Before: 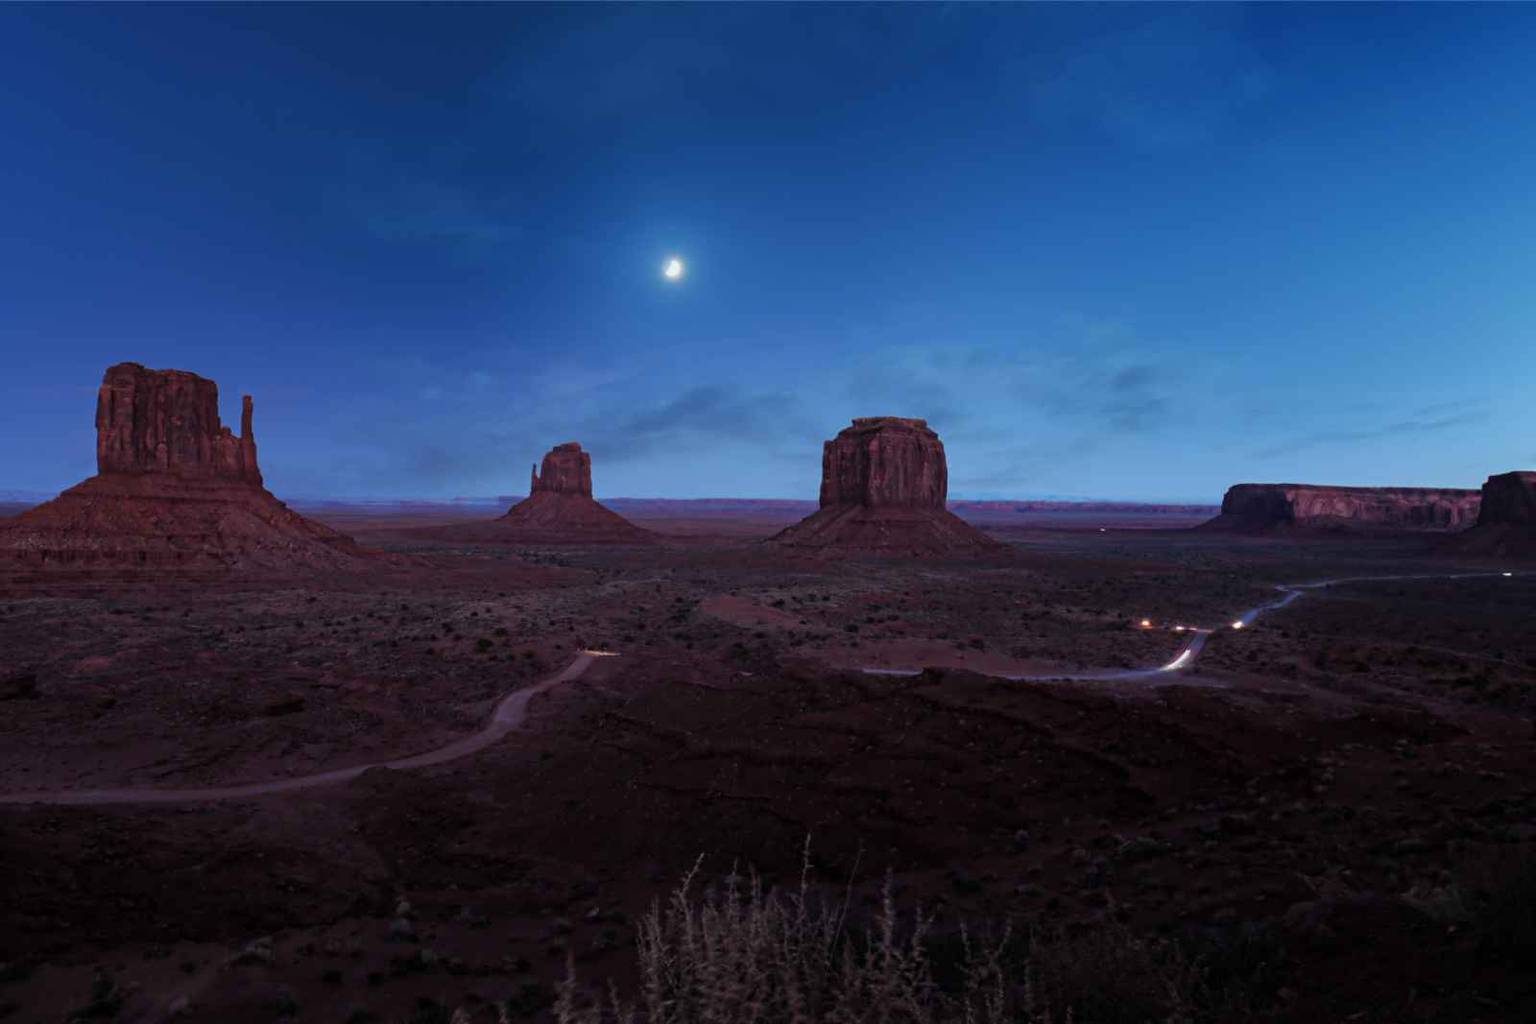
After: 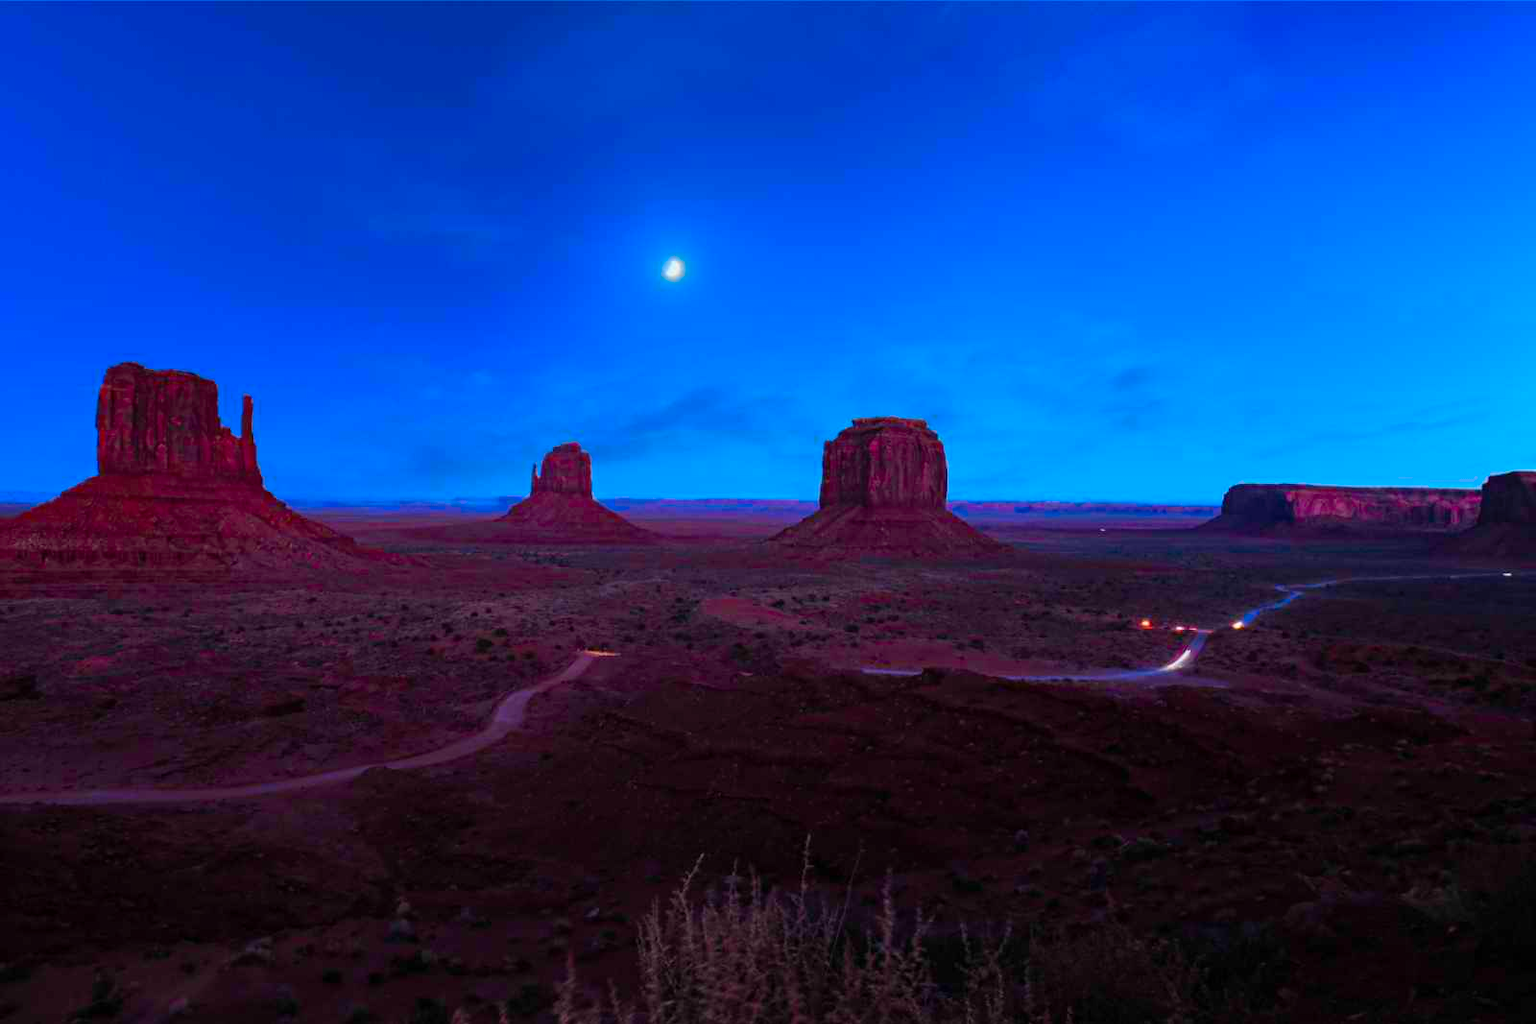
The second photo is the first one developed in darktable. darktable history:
color correction: highlights b* -0.061, saturation 2.14
